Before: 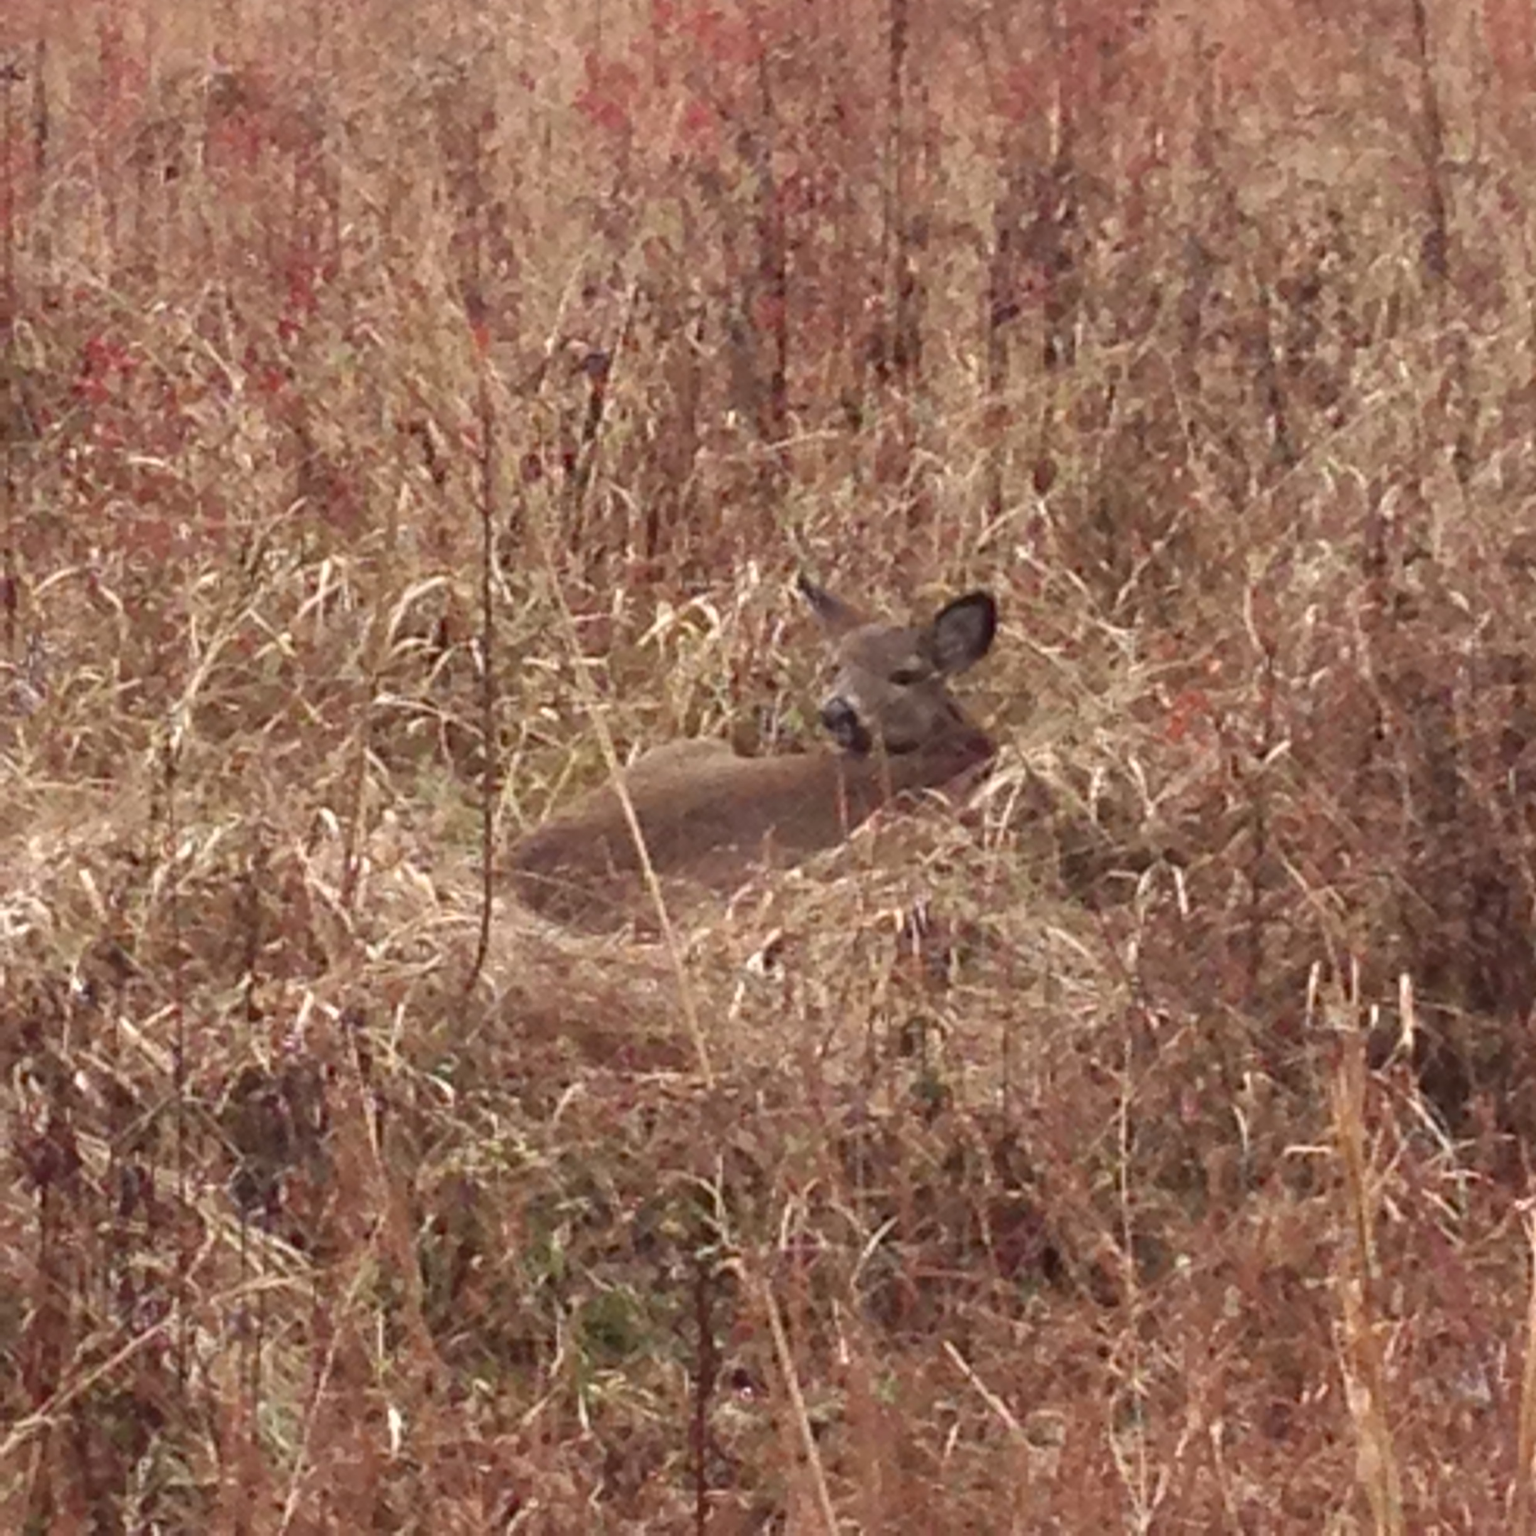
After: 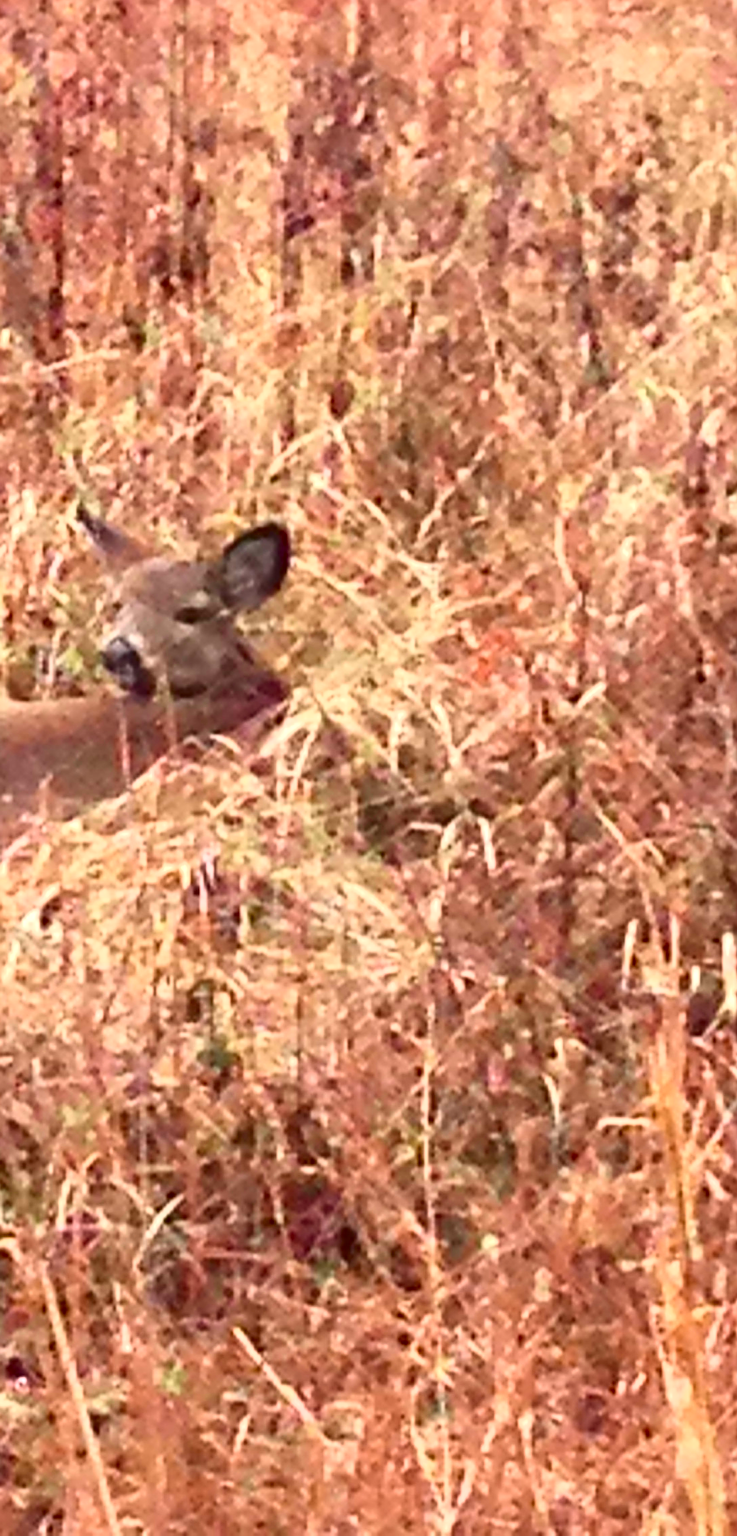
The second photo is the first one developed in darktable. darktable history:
contrast brightness saturation: saturation -0.054
tone curve: curves: ch0 [(0, 0) (0.187, 0.12) (0.384, 0.363) (0.618, 0.698) (0.754, 0.857) (0.875, 0.956) (1, 0.987)]; ch1 [(0, 0) (0.402, 0.36) (0.476, 0.466) (0.501, 0.501) (0.518, 0.514) (0.564, 0.608) (0.614, 0.664) (0.692, 0.744) (1, 1)]; ch2 [(0, 0) (0.435, 0.412) (0.483, 0.481) (0.503, 0.503) (0.522, 0.535) (0.563, 0.601) (0.627, 0.699) (0.699, 0.753) (0.997, 0.858)], color space Lab, independent channels, preserve colors none
exposure: exposure 0.631 EV, compensate highlight preservation false
crop: left 47.339%, top 6.783%, right 7.93%
sharpen: on, module defaults
